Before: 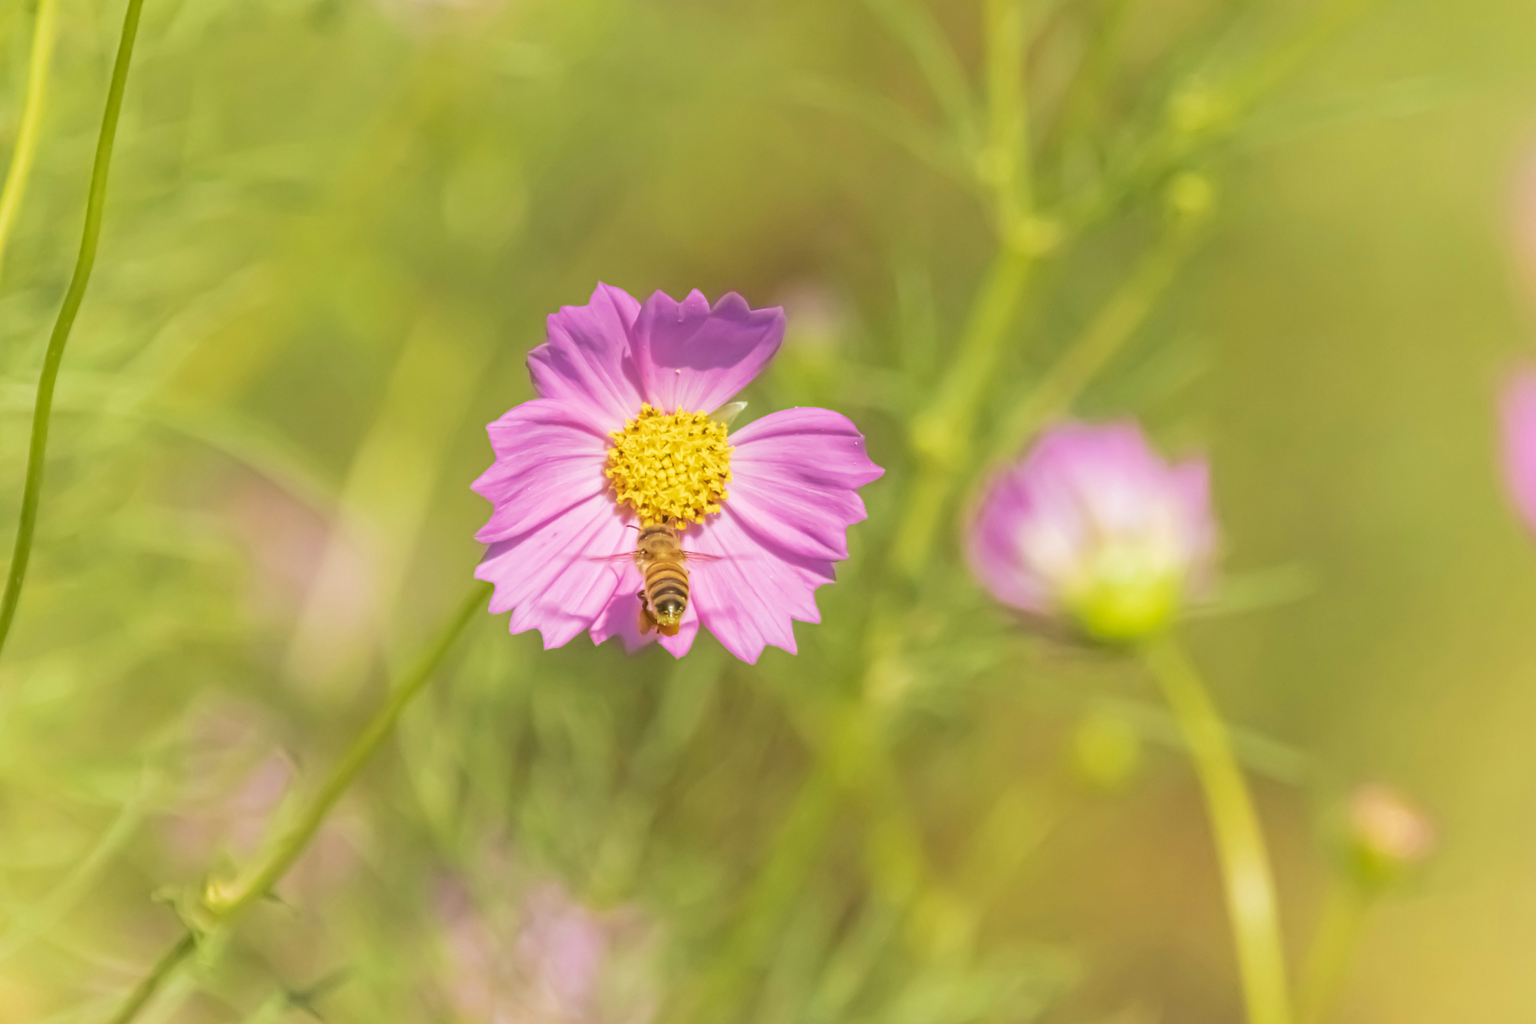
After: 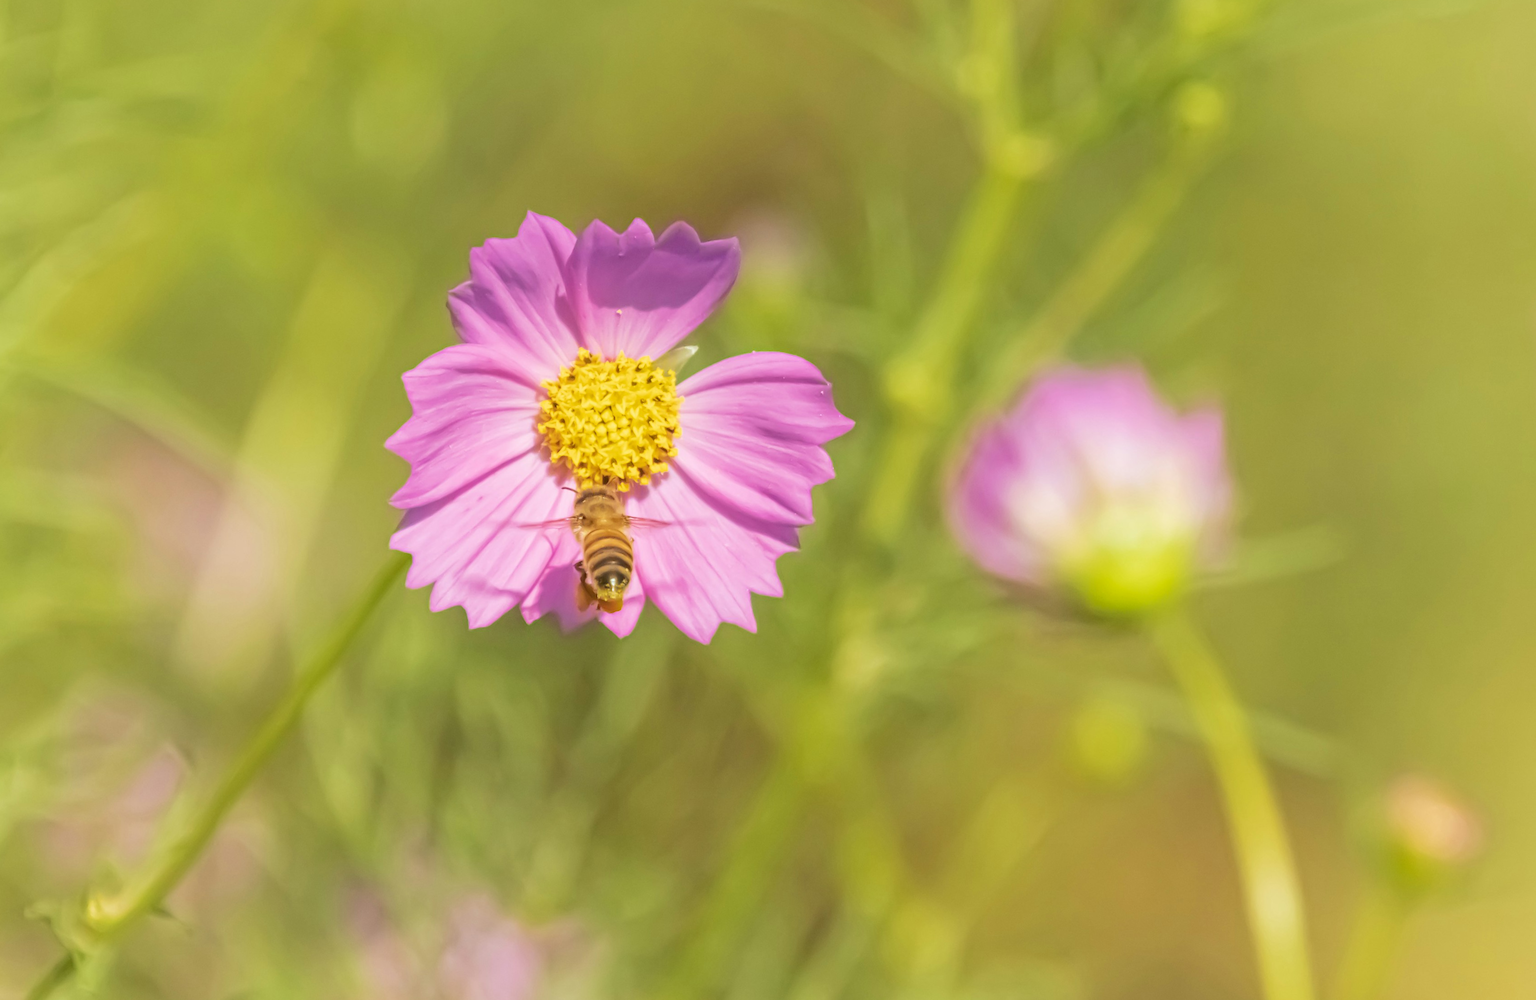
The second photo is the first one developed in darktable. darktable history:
rotate and perspective: rotation 1.57°, crop left 0.018, crop right 0.982, crop top 0.039, crop bottom 0.961
crop and rotate: angle 1.96°, left 5.673%, top 5.673%
sharpen: radius 2.883, amount 0.868, threshold 47.523
